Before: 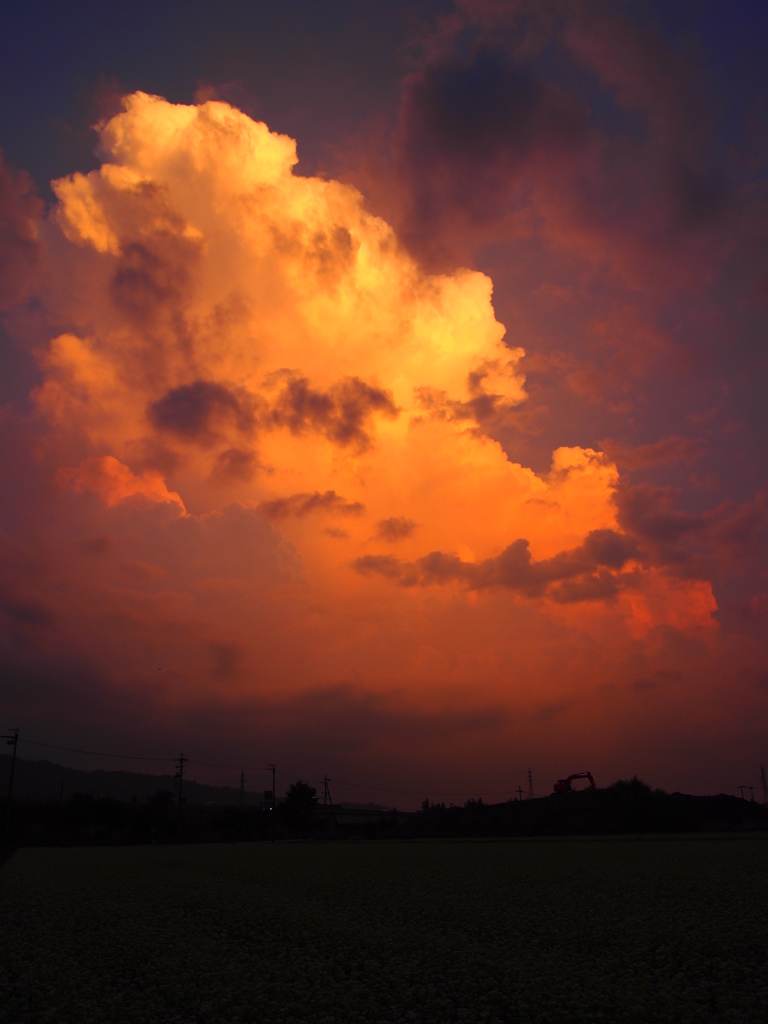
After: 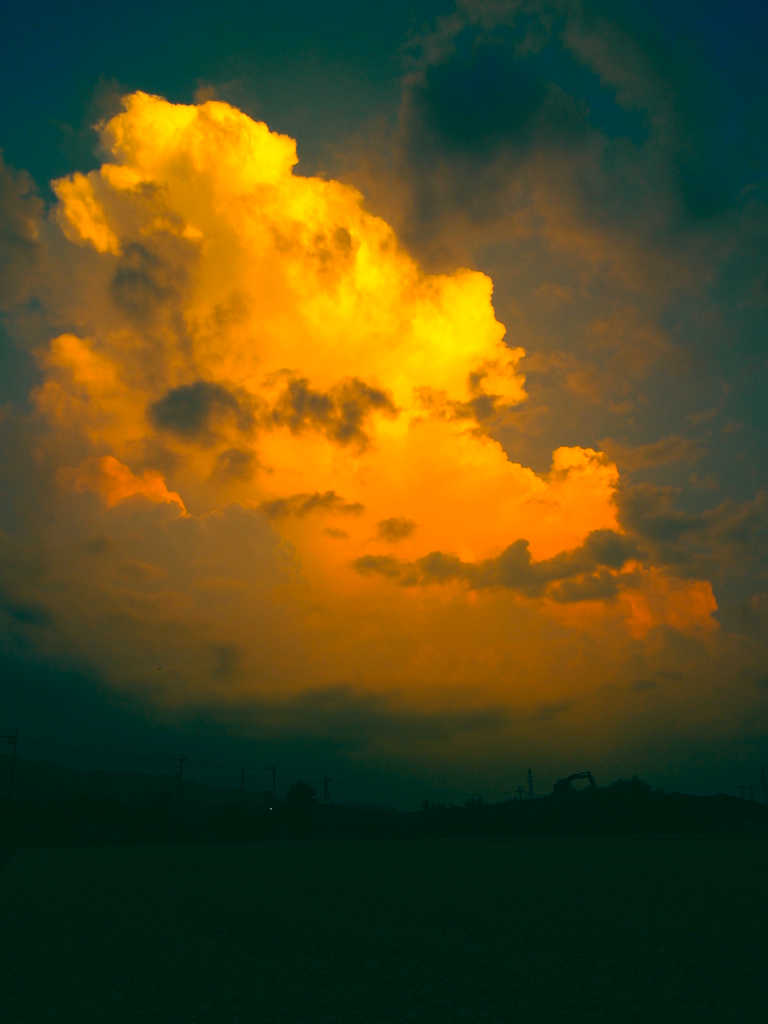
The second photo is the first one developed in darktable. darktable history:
color correction: highlights a* 1.83, highlights b* 34.02, shadows a* -36.68, shadows b* -5.48
tone curve: curves: ch0 [(0, 0) (0.003, 0.003) (0.011, 0.012) (0.025, 0.027) (0.044, 0.048) (0.069, 0.076) (0.1, 0.109) (0.136, 0.148) (0.177, 0.194) (0.224, 0.245) (0.277, 0.303) (0.335, 0.366) (0.399, 0.436) (0.468, 0.511) (0.543, 0.593) (0.623, 0.681) (0.709, 0.775) (0.801, 0.875) (0.898, 0.954) (1, 1)], preserve colors none
